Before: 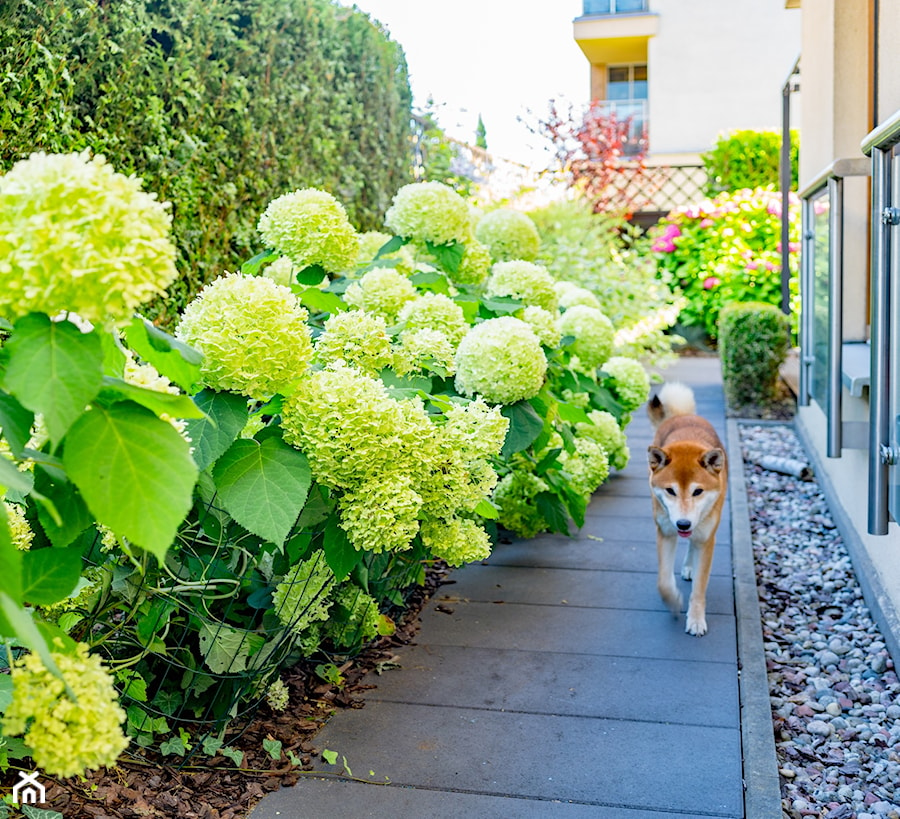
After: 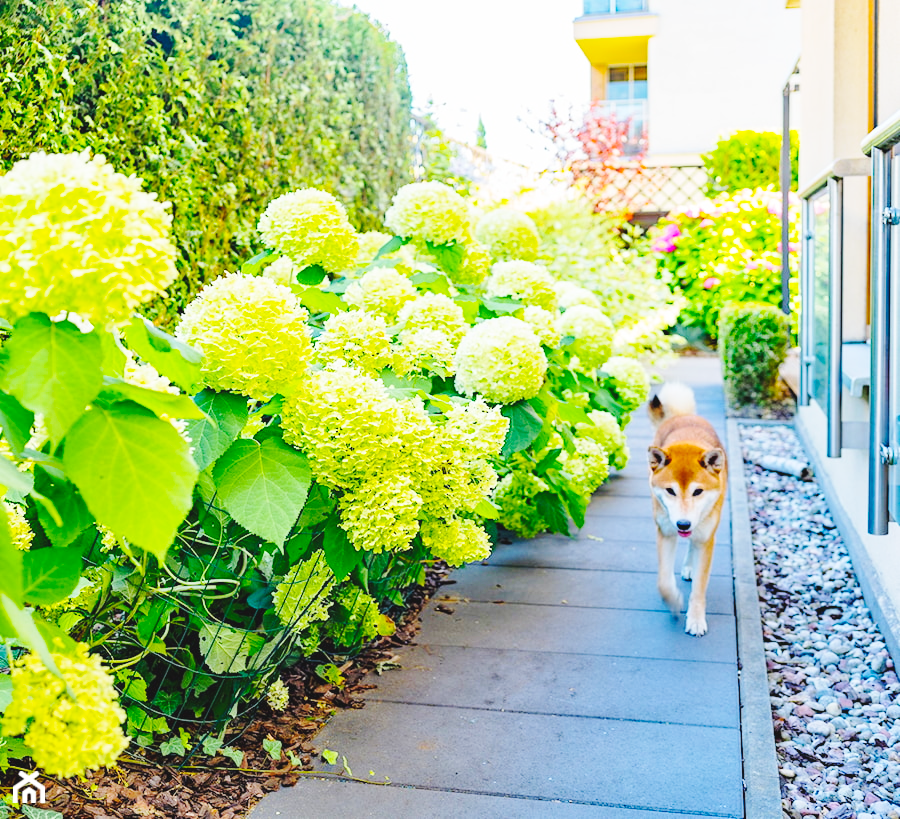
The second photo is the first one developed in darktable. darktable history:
base curve: curves: ch0 [(0, 0.007) (0.028, 0.063) (0.121, 0.311) (0.46, 0.743) (0.859, 0.957) (1, 1)], preserve colors none
color balance rgb: perceptual saturation grading › global saturation 30%, global vibrance 10%
